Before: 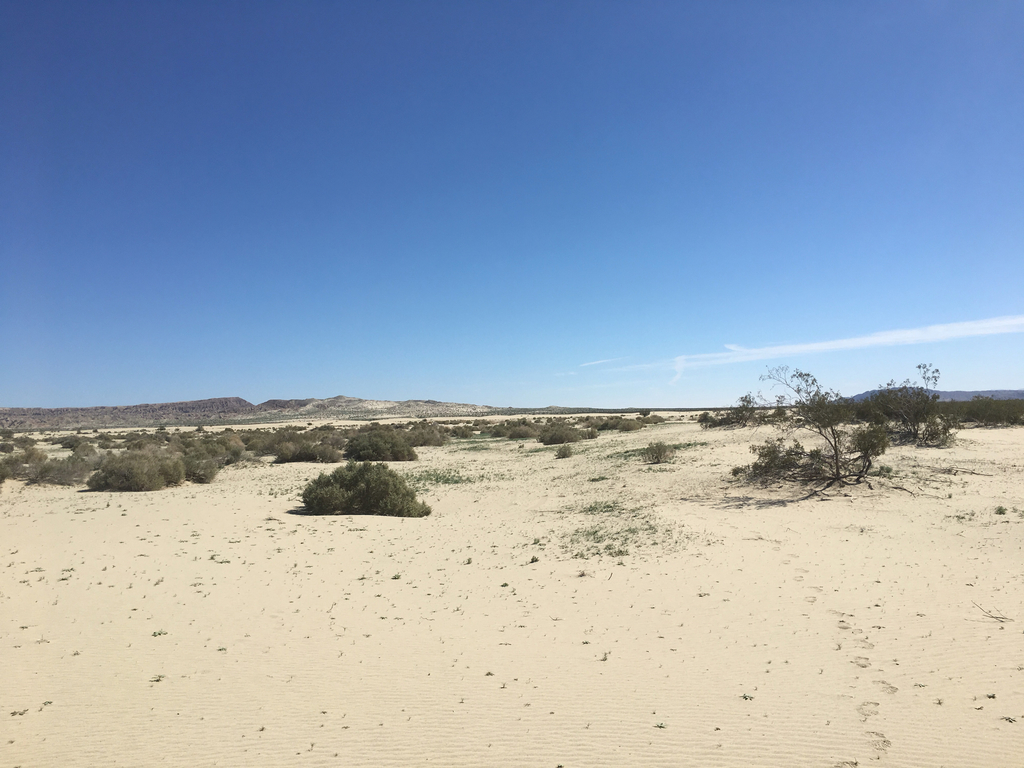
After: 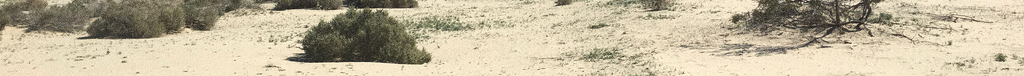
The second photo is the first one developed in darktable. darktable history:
local contrast: mode bilateral grid, contrast 15, coarseness 36, detail 105%, midtone range 0.2
crop and rotate: top 59.084%, bottom 30.916%
exposure: exposure 0.2 EV, compensate highlight preservation false
grain: coarseness 0.09 ISO, strength 40%
